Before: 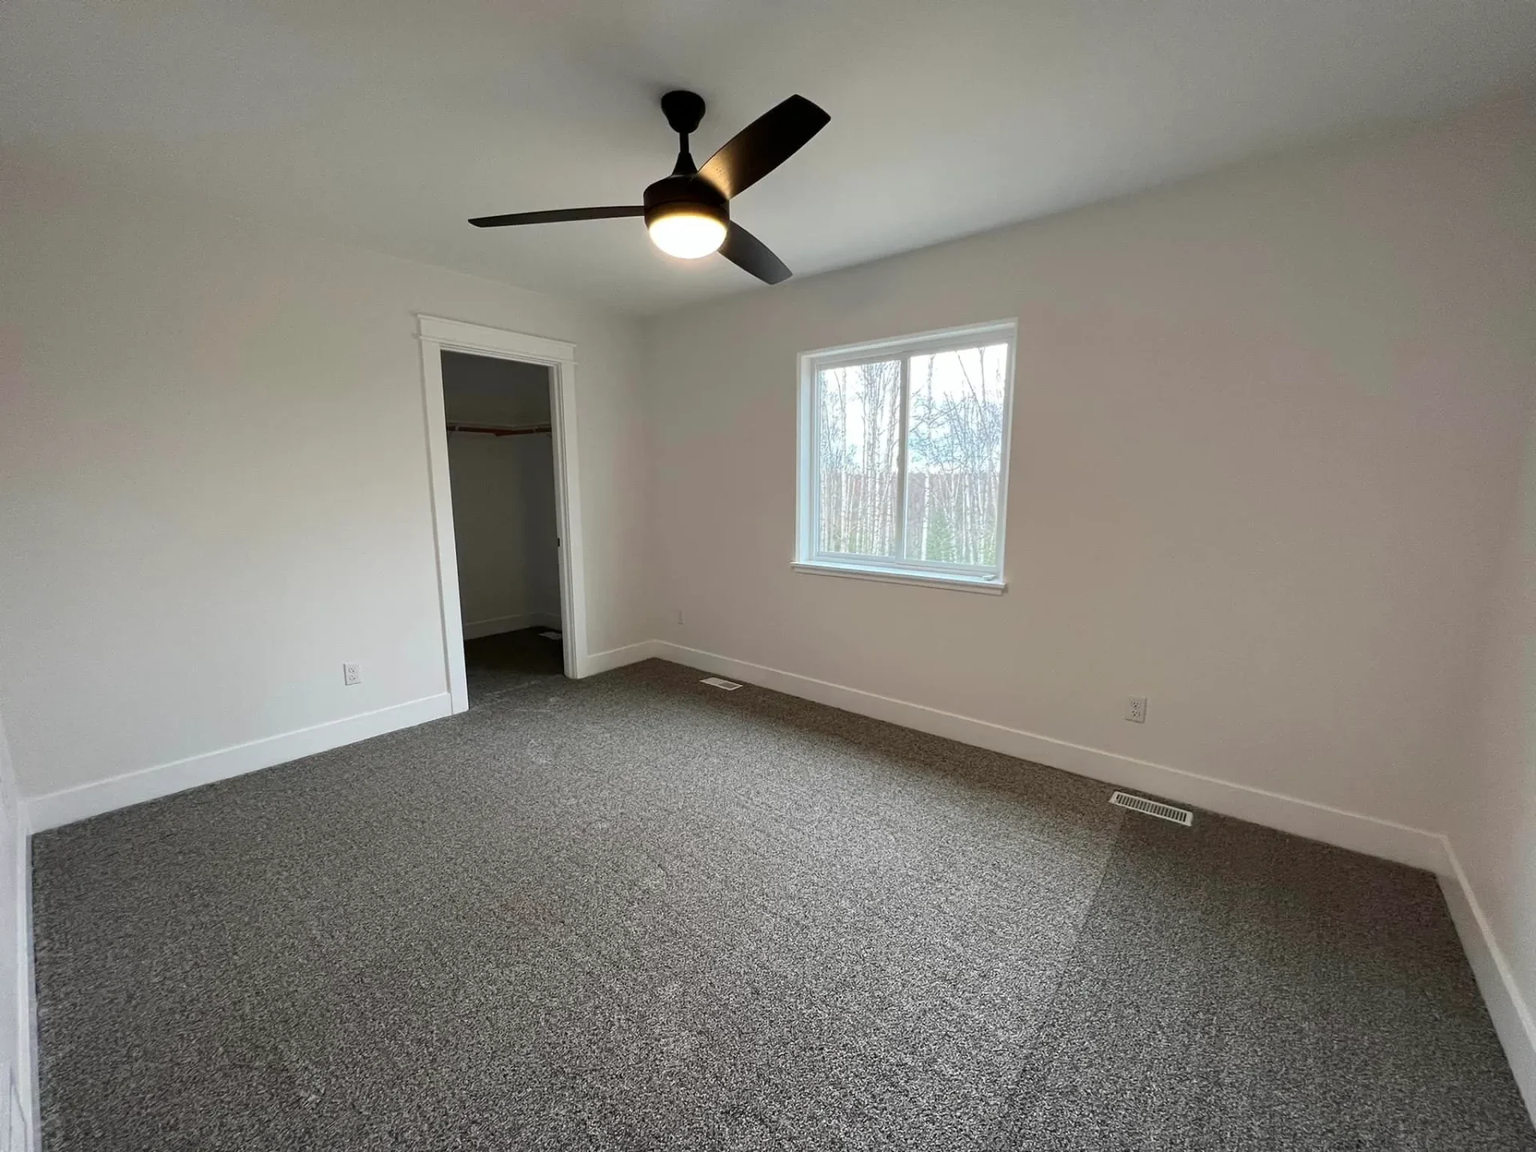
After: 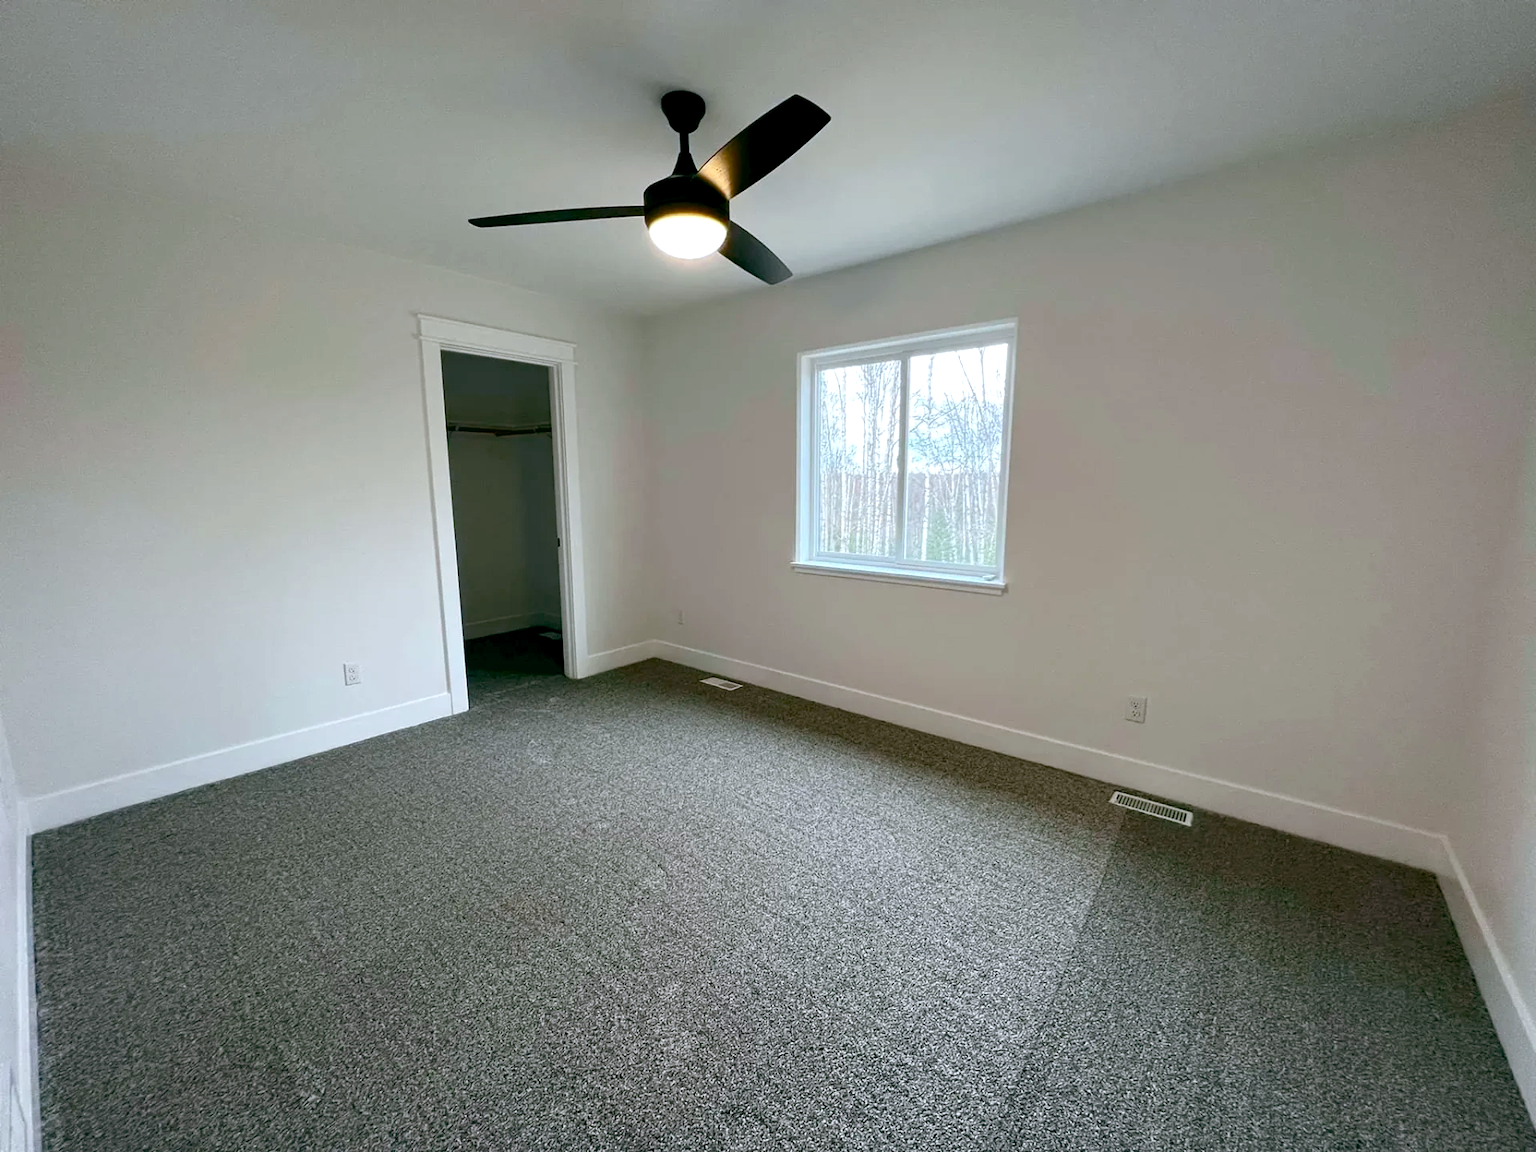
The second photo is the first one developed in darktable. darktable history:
color balance rgb: highlights gain › luminance 16.788%, highlights gain › chroma 2.866%, highlights gain › hue 259.64°, global offset › luminance -0.322%, global offset › chroma 0.107%, global offset › hue 162.21°, perceptual saturation grading › global saturation 20%, perceptual saturation grading › highlights -25.589%, perceptual saturation grading › shadows 24.648%, global vibrance 1.395%, saturation formula JzAzBz (2021)
